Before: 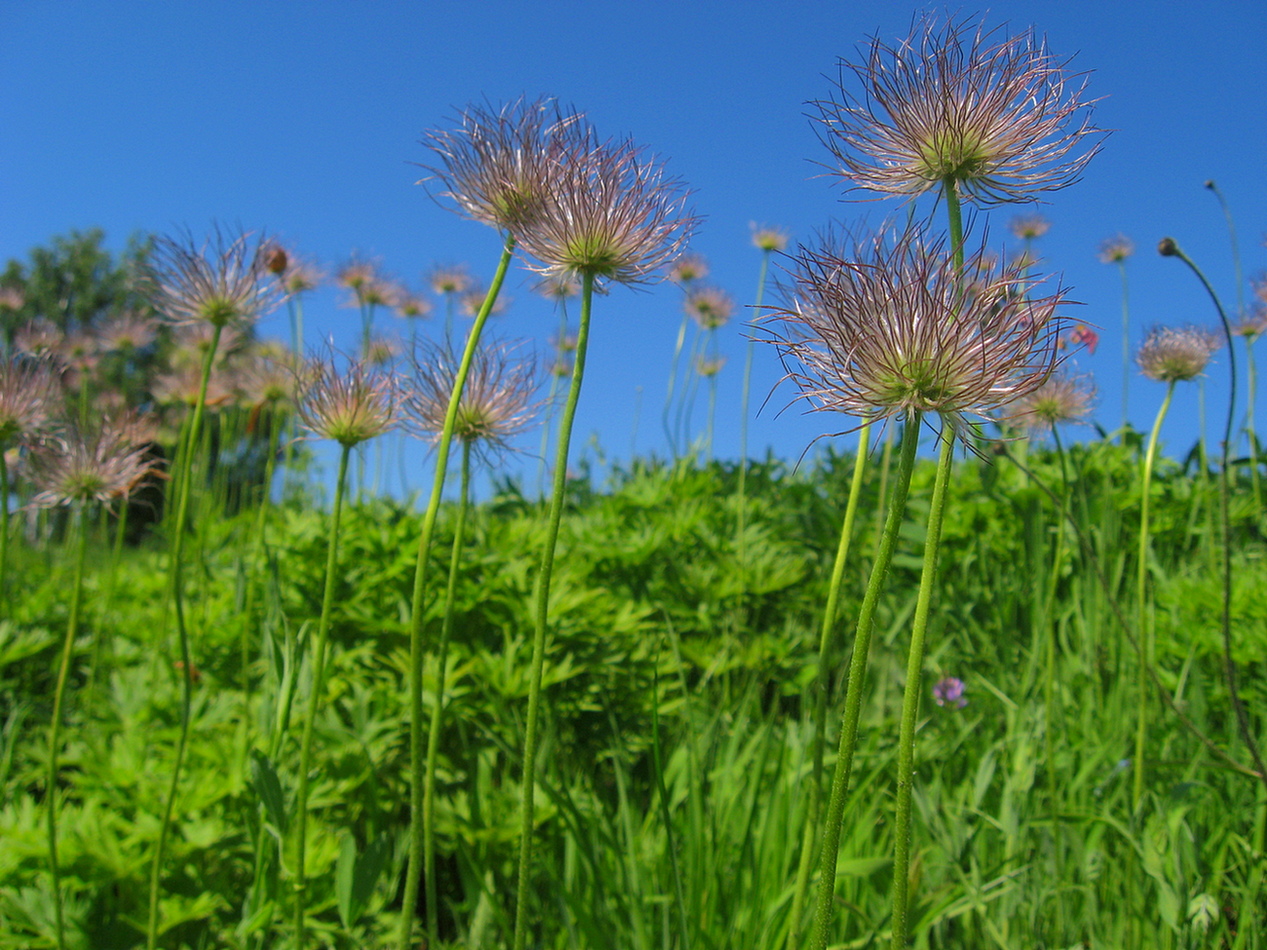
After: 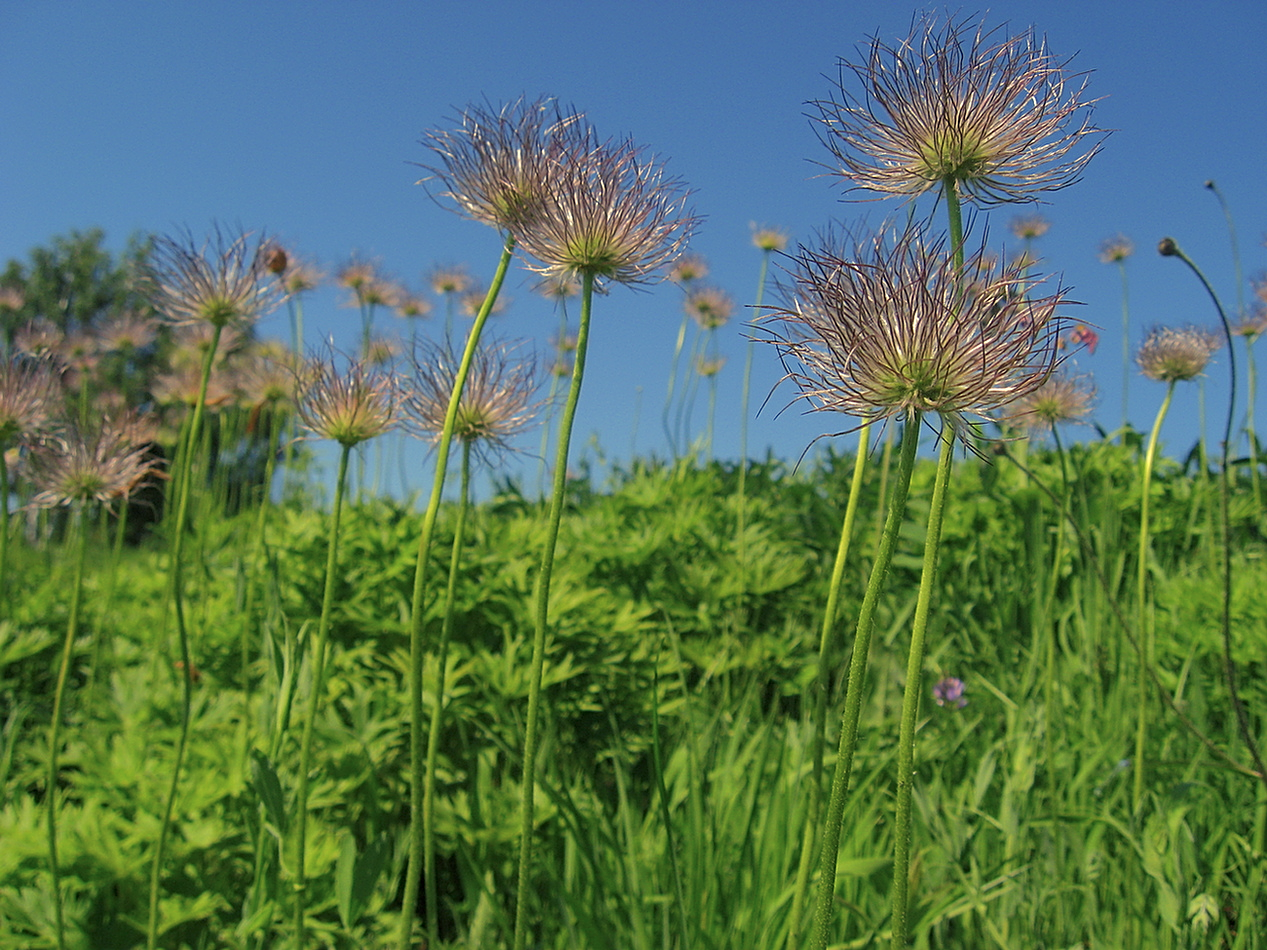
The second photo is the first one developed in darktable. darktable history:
color balance rgb: shadows lift › chroma 2%, shadows lift › hue 263°, highlights gain › chroma 8%, highlights gain › hue 84°, linear chroma grading › global chroma -15%, saturation formula JzAzBz (2021)
sharpen: on, module defaults
